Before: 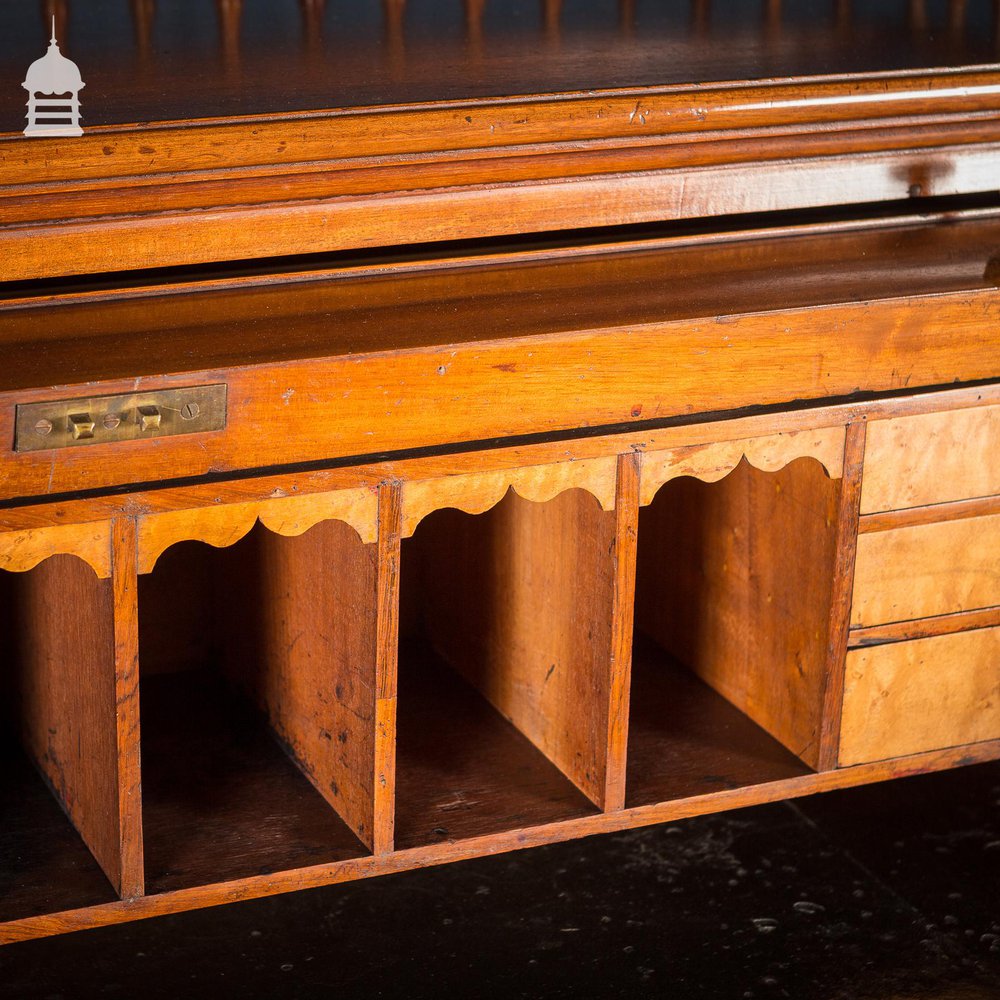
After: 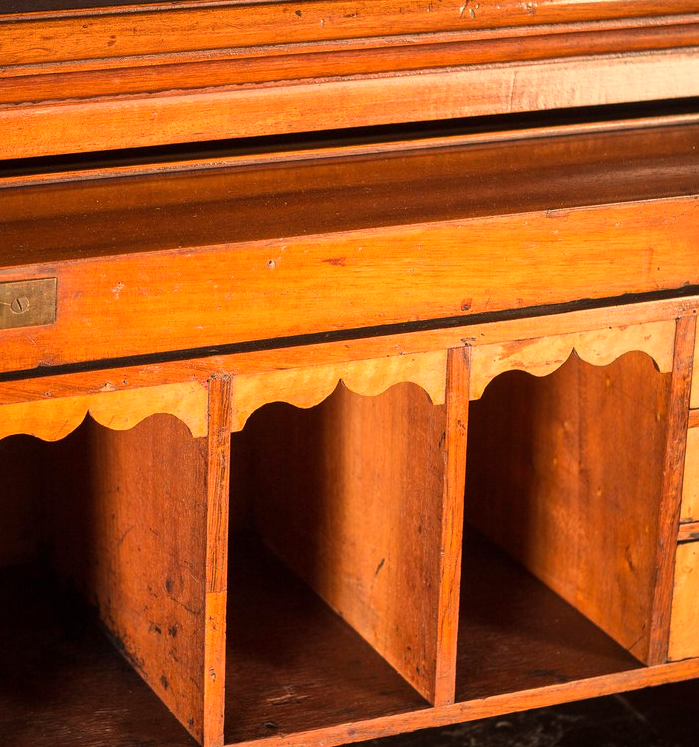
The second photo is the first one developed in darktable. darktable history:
crop and rotate: left 17.046%, top 10.659%, right 12.989%, bottom 14.553%
white balance: red 1.138, green 0.996, blue 0.812
